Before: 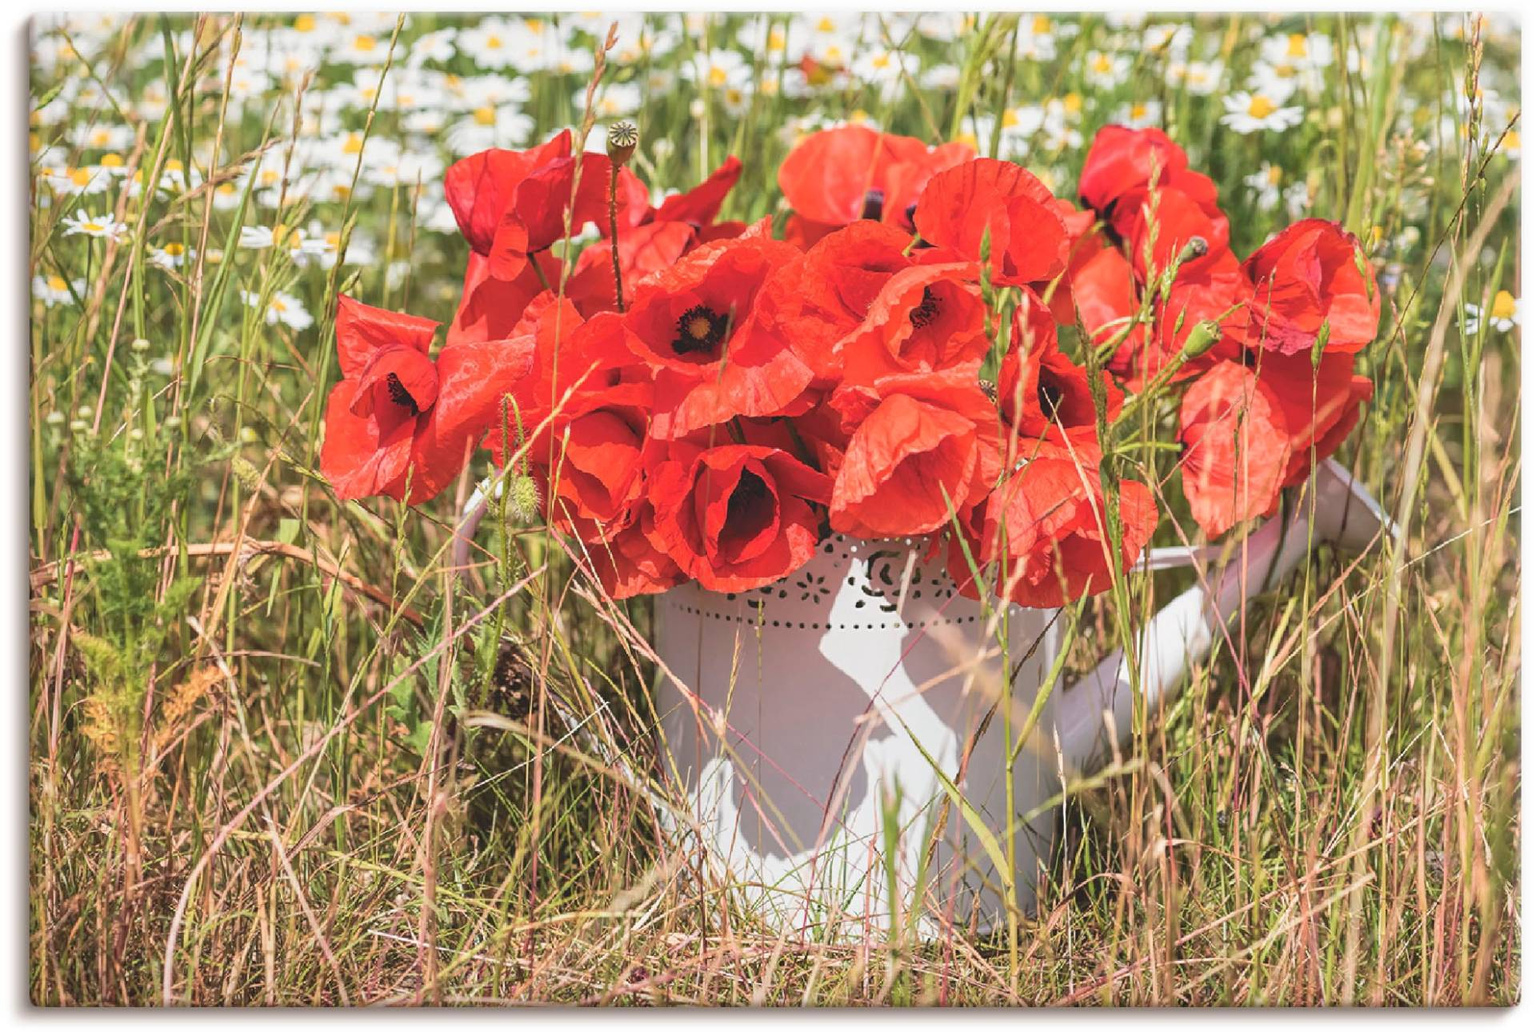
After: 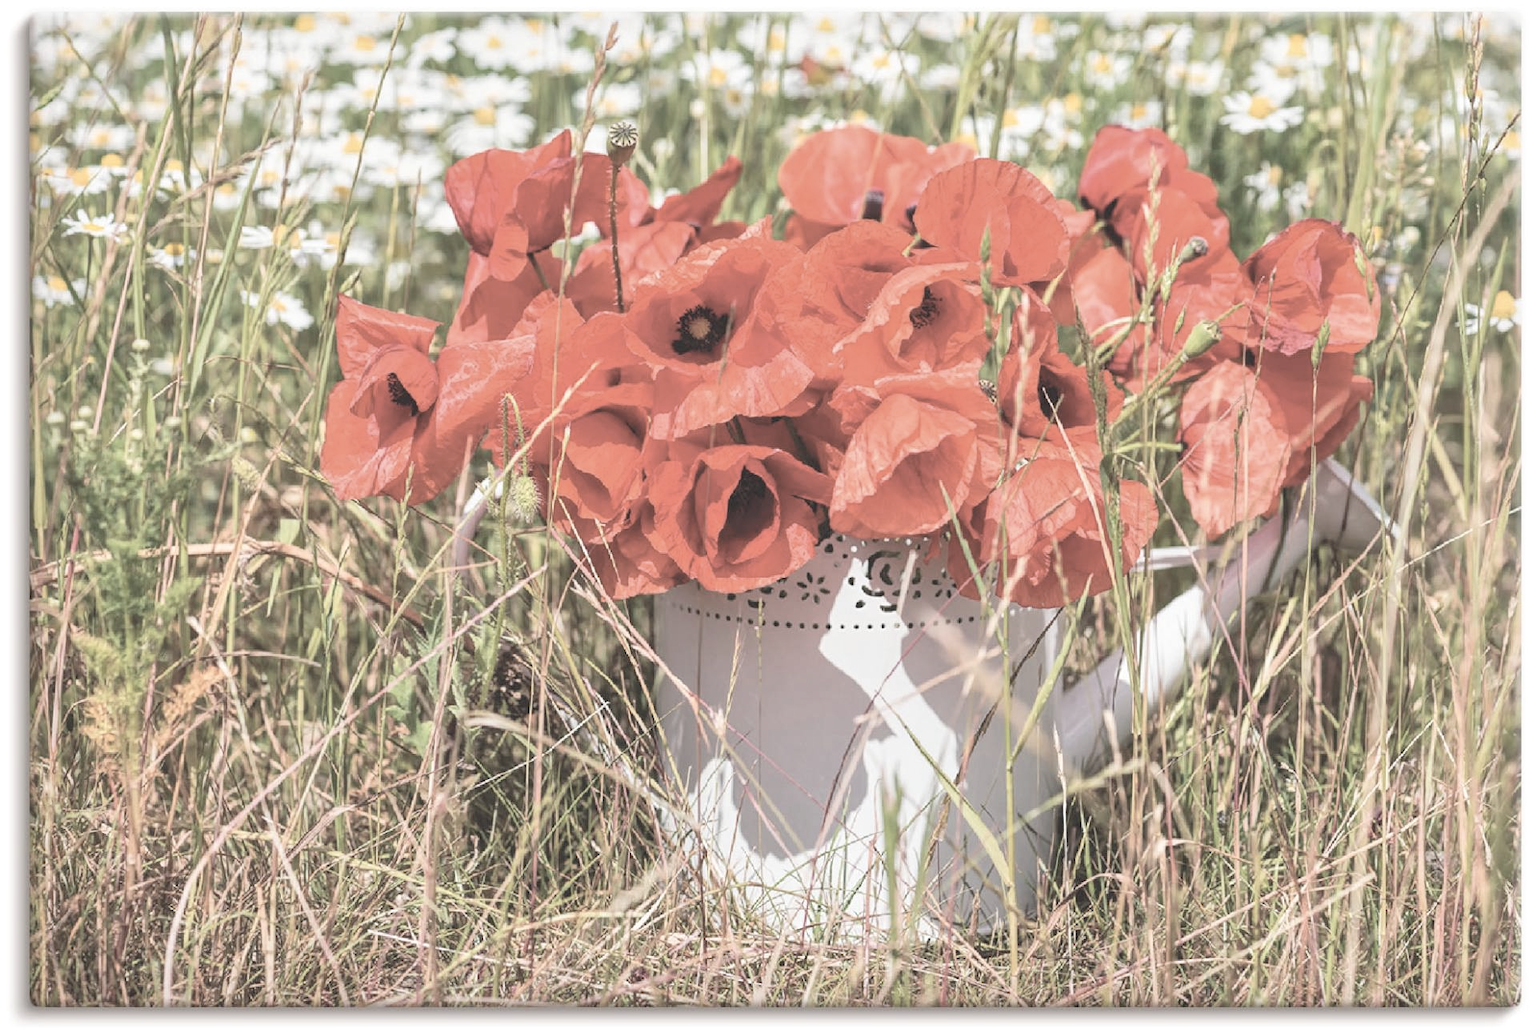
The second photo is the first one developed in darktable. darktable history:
local contrast: mode bilateral grid, contrast 20, coarseness 50, detail 120%, midtone range 0.2
contrast brightness saturation: brightness 0.18, saturation -0.5
